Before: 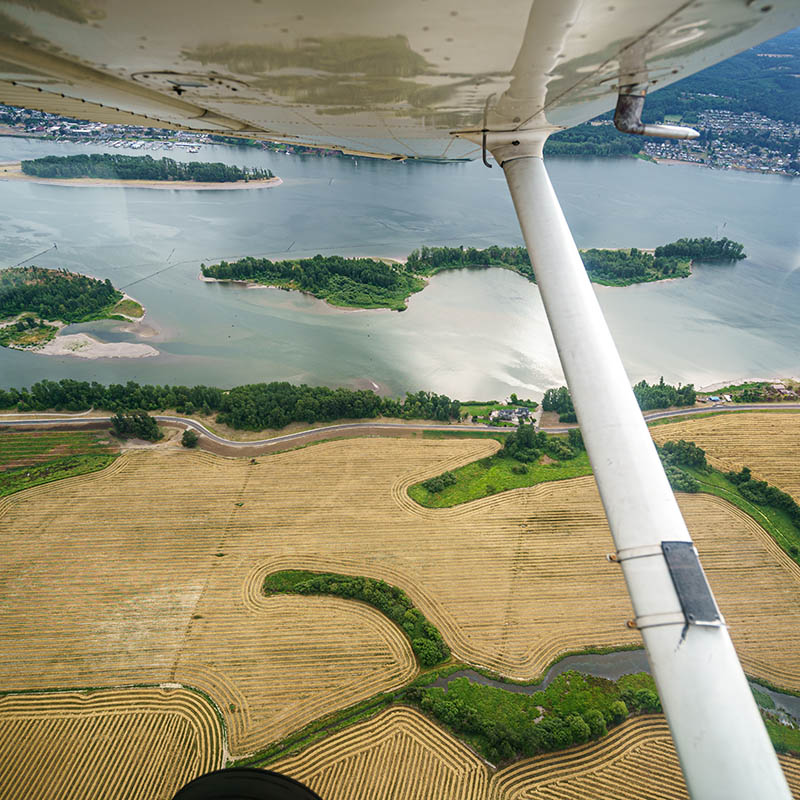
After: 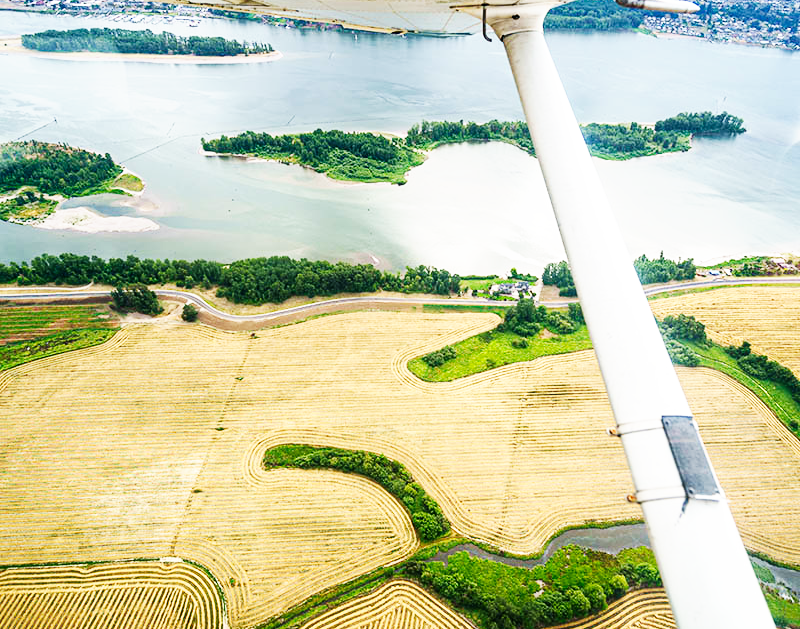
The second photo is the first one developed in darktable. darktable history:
white balance: emerald 1
crop and rotate: top 15.774%, bottom 5.506%
base curve: curves: ch0 [(0, 0) (0.007, 0.004) (0.027, 0.03) (0.046, 0.07) (0.207, 0.54) (0.442, 0.872) (0.673, 0.972) (1, 1)], preserve colors none
